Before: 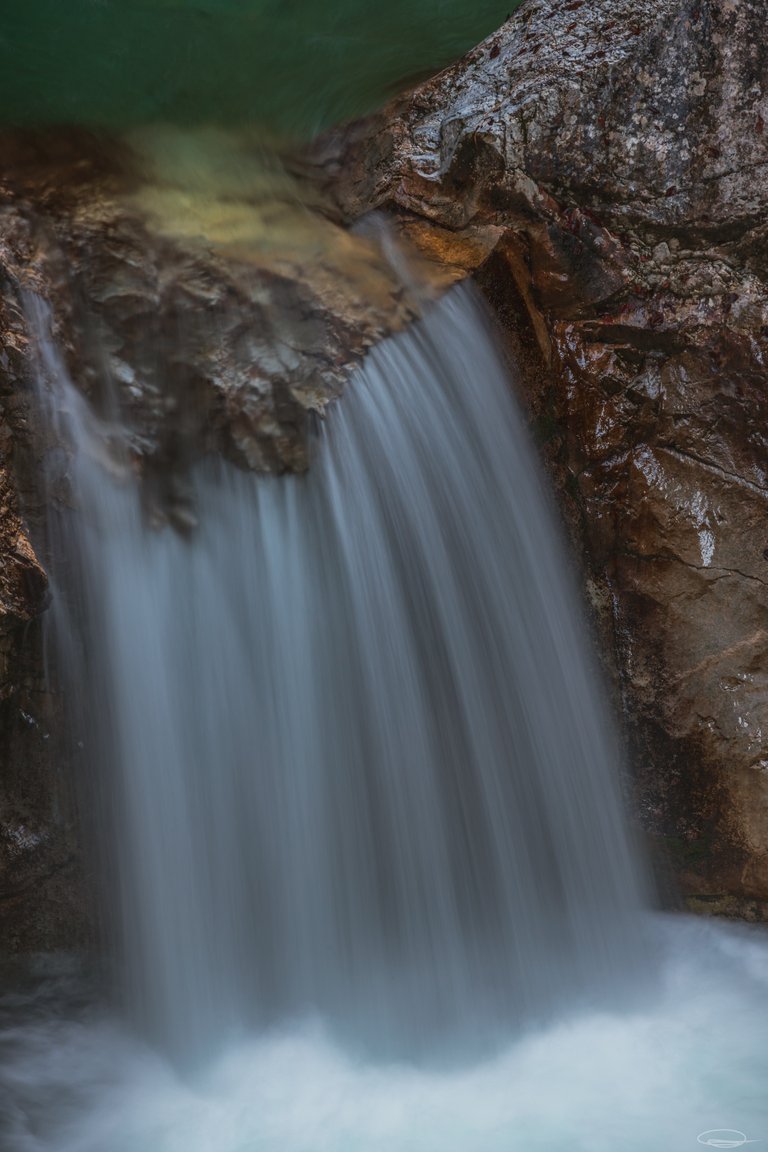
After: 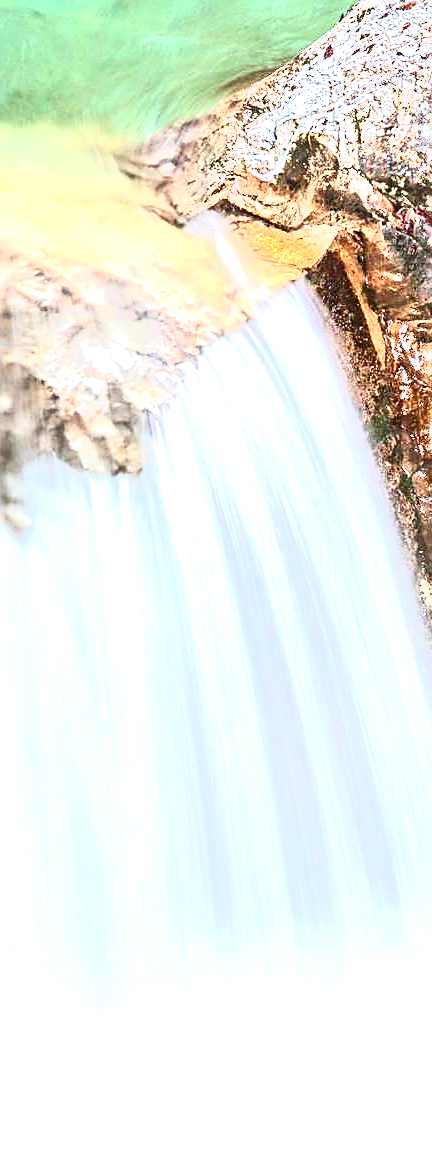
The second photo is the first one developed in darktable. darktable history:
sharpen: on, module defaults
contrast brightness saturation: contrast 0.284
levels: levels [0.036, 0.364, 0.827]
crop: left 21.663%, right 22.066%, bottom 0.01%
local contrast: mode bilateral grid, contrast 30, coarseness 25, midtone range 0.2
exposure: exposure 2.234 EV, compensate highlight preservation false
tone equalizer: -8 EV -0.519 EV, -7 EV -0.333 EV, -6 EV -0.115 EV, -5 EV 0.43 EV, -4 EV 0.95 EV, -3 EV 0.815 EV, -2 EV -0.014 EV, -1 EV 0.136 EV, +0 EV -0.019 EV, edges refinement/feathering 500, mask exposure compensation -1.57 EV, preserve details no
